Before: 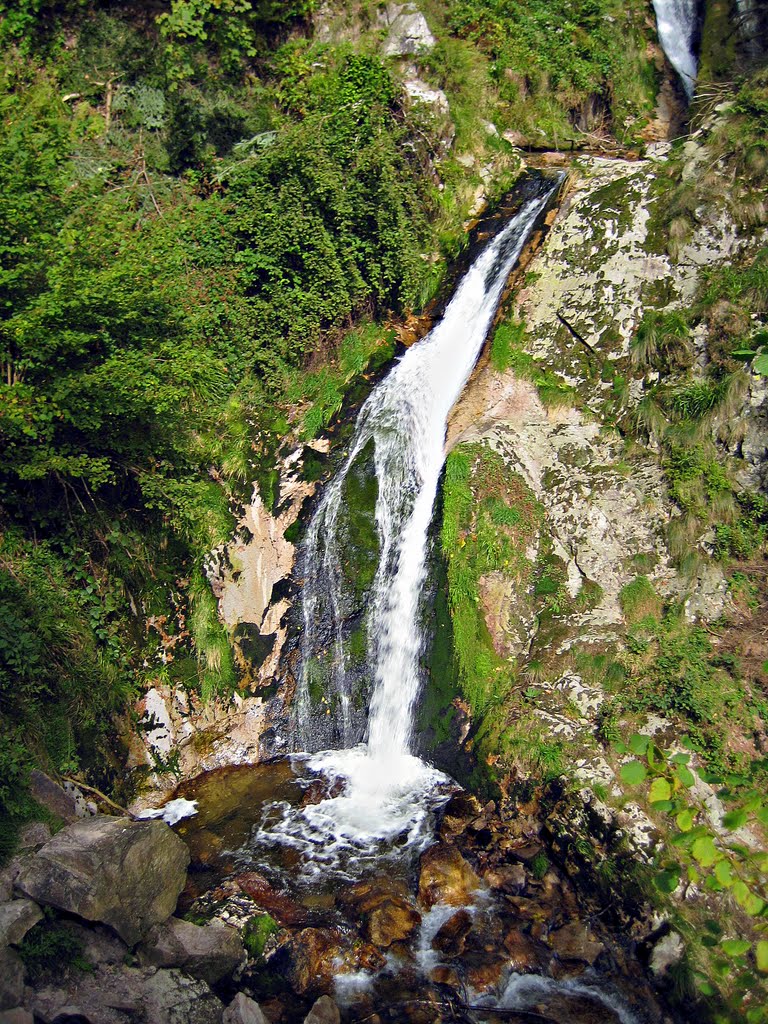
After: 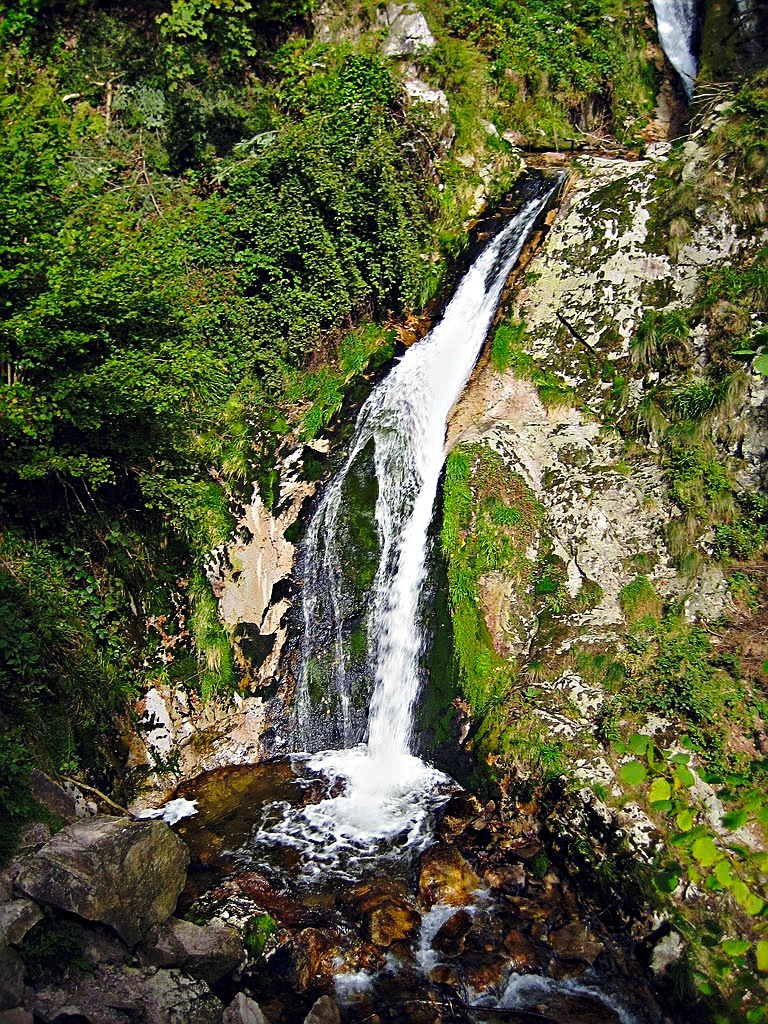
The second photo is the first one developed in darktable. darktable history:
base curve: curves: ch0 [(0, 0) (0.073, 0.04) (0.157, 0.139) (0.492, 0.492) (0.758, 0.758) (1, 1)], preserve colors none
sharpen: on, module defaults
tone equalizer: mask exposure compensation -0.513 EV
